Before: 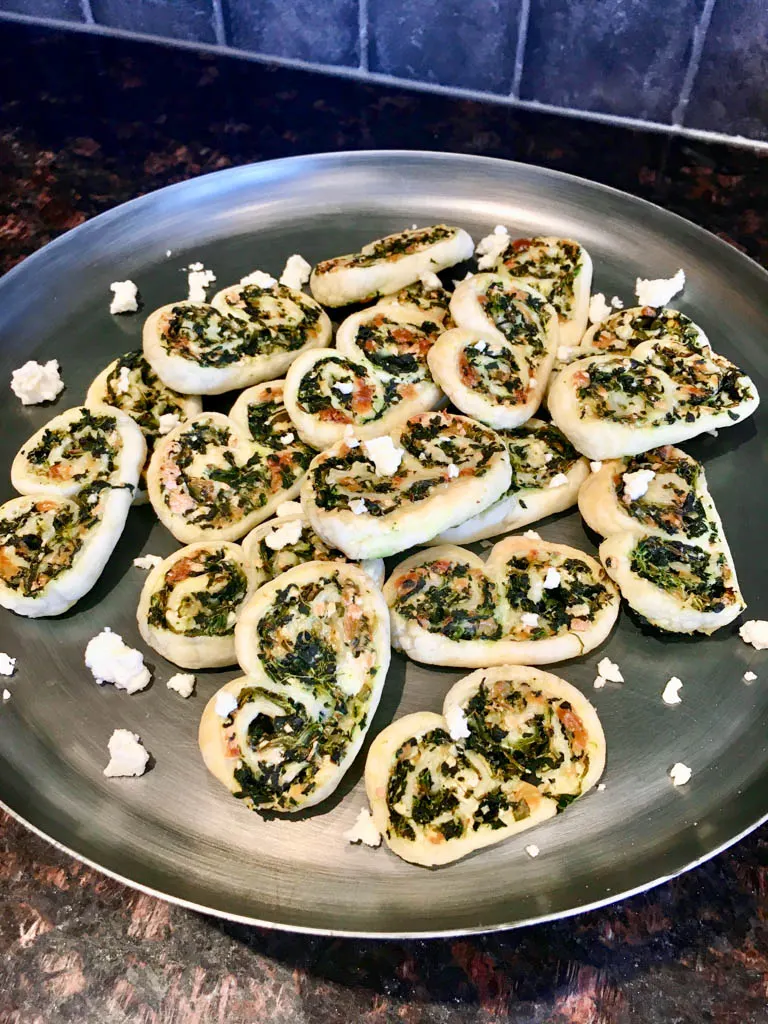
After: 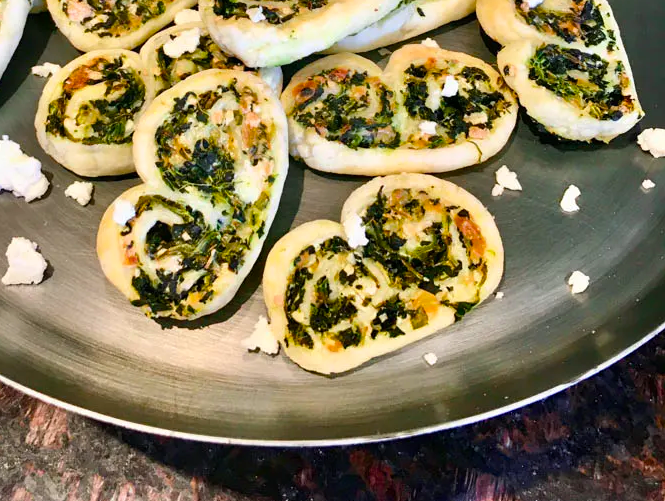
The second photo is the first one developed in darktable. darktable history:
color balance rgb: perceptual saturation grading › global saturation 25%, global vibrance 20%
crop and rotate: left 13.306%, top 48.129%, bottom 2.928%
